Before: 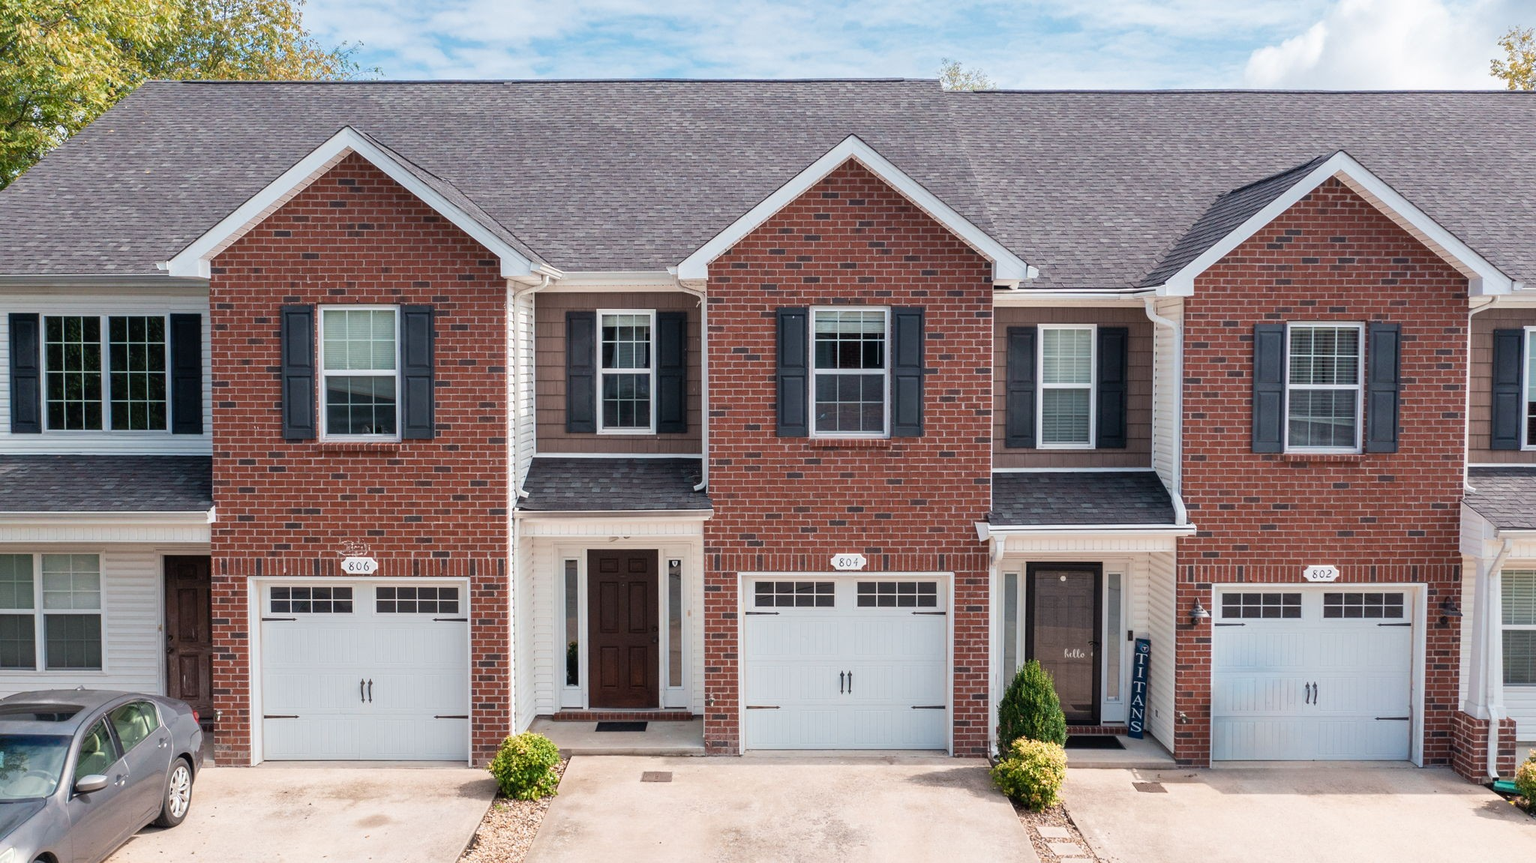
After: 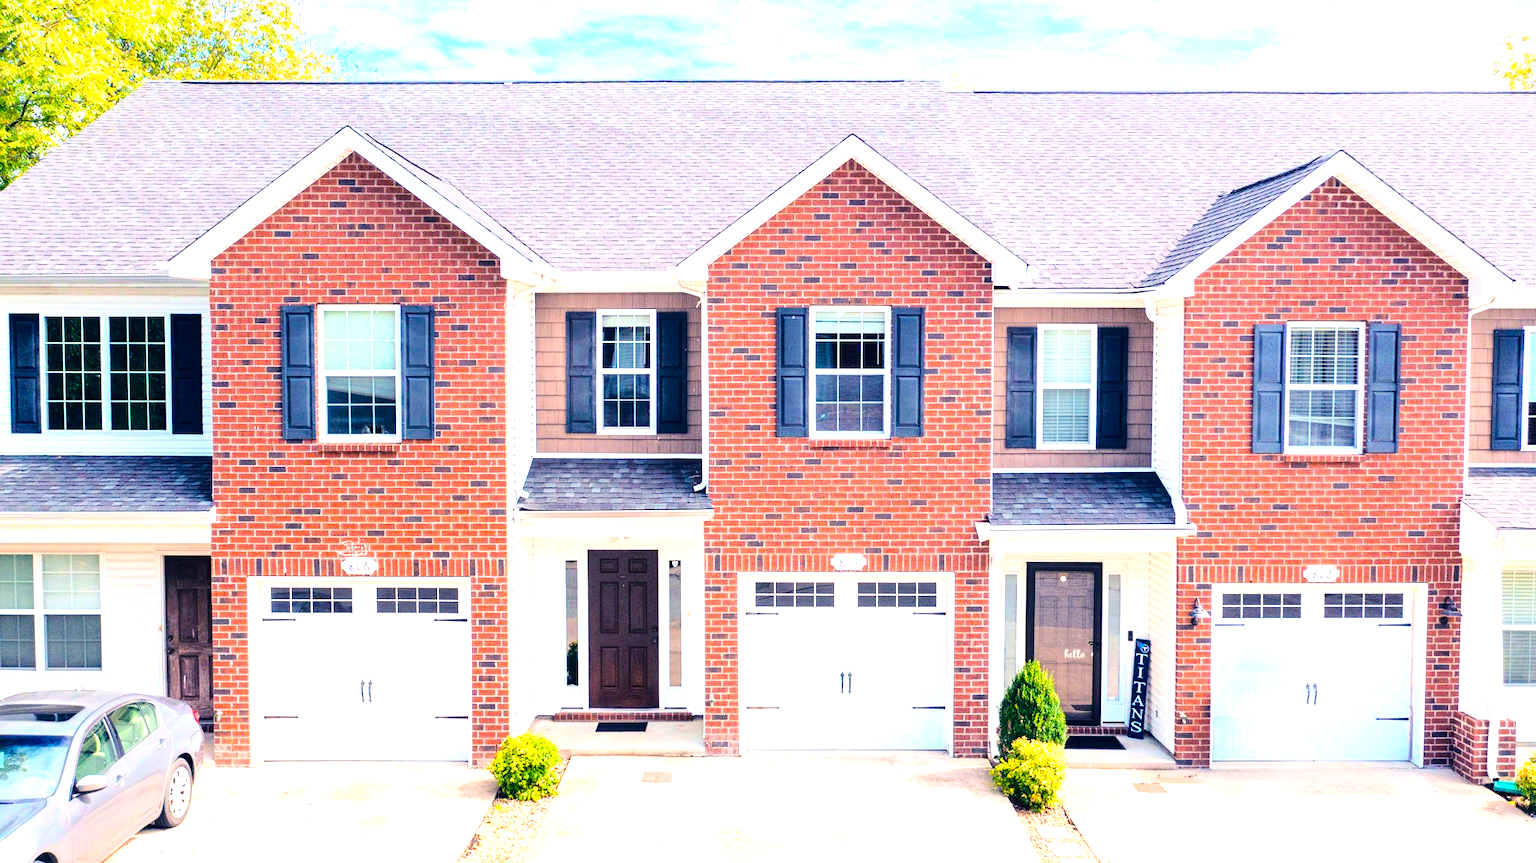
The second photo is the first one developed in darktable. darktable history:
color balance rgb: shadows lift › luminance -40.891%, shadows lift › chroma 14.214%, shadows lift › hue 261.13°, perceptual saturation grading › global saturation 37.022%, perceptual saturation grading › shadows 34.499%, global vibrance 14.926%
base curve: curves: ch0 [(0, 0) (0.036, 0.025) (0.121, 0.166) (0.206, 0.329) (0.605, 0.79) (1, 1)]
exposure: black level correction 0, exposure 1.586 EV, compensate exposure bias true, compensate highlight preservation false
